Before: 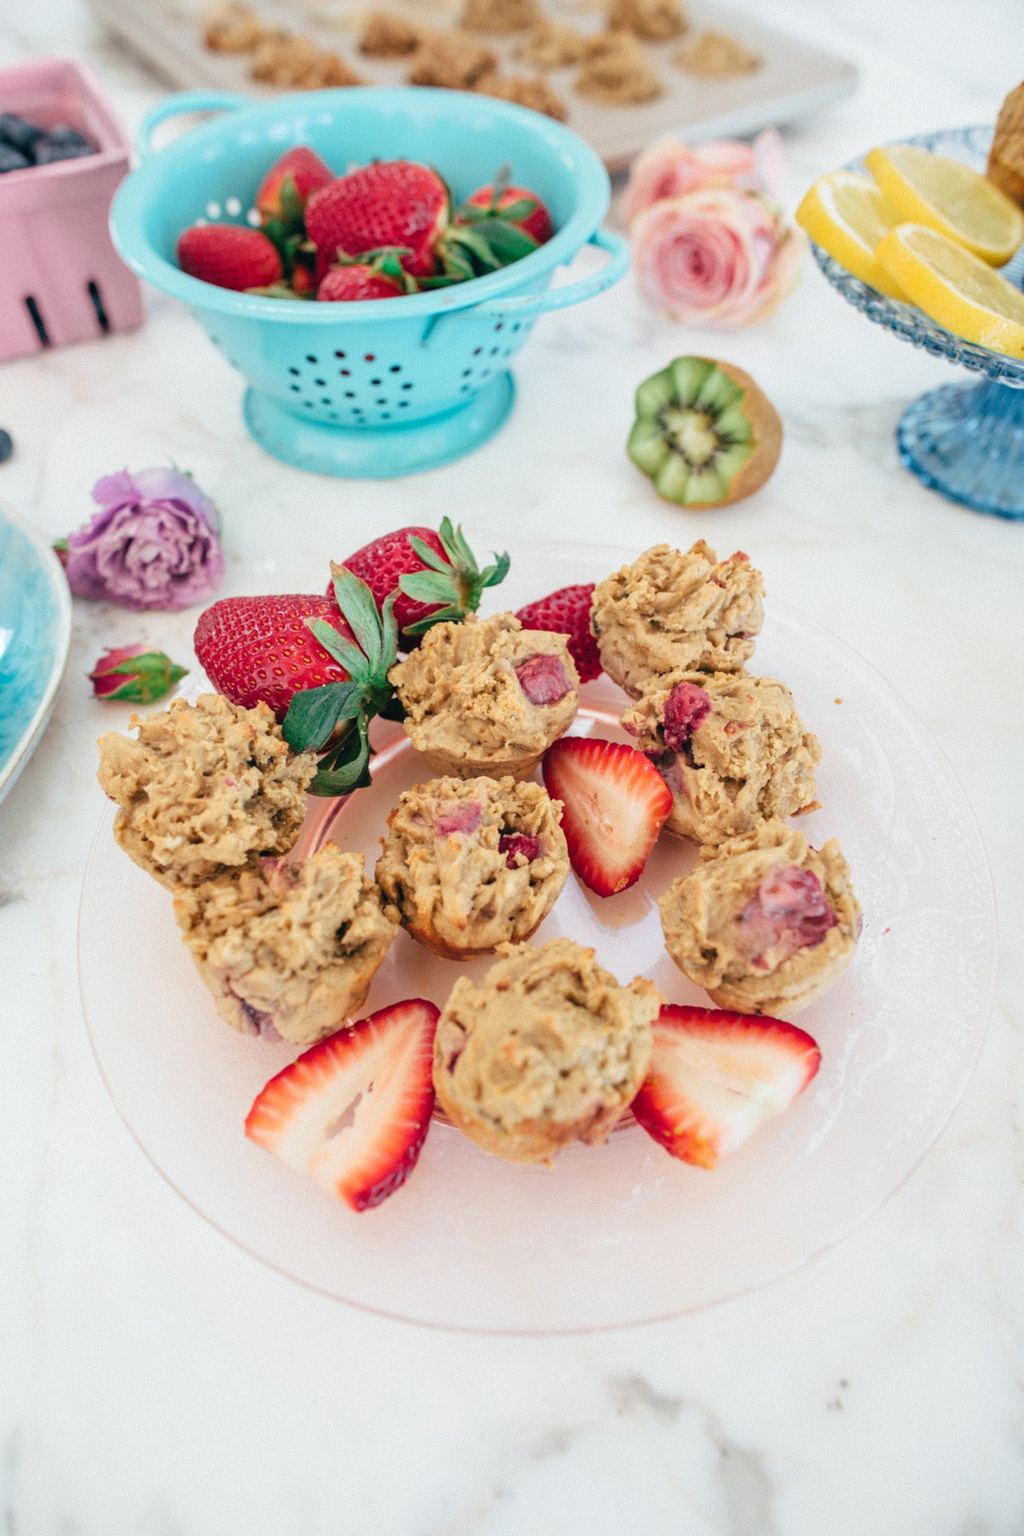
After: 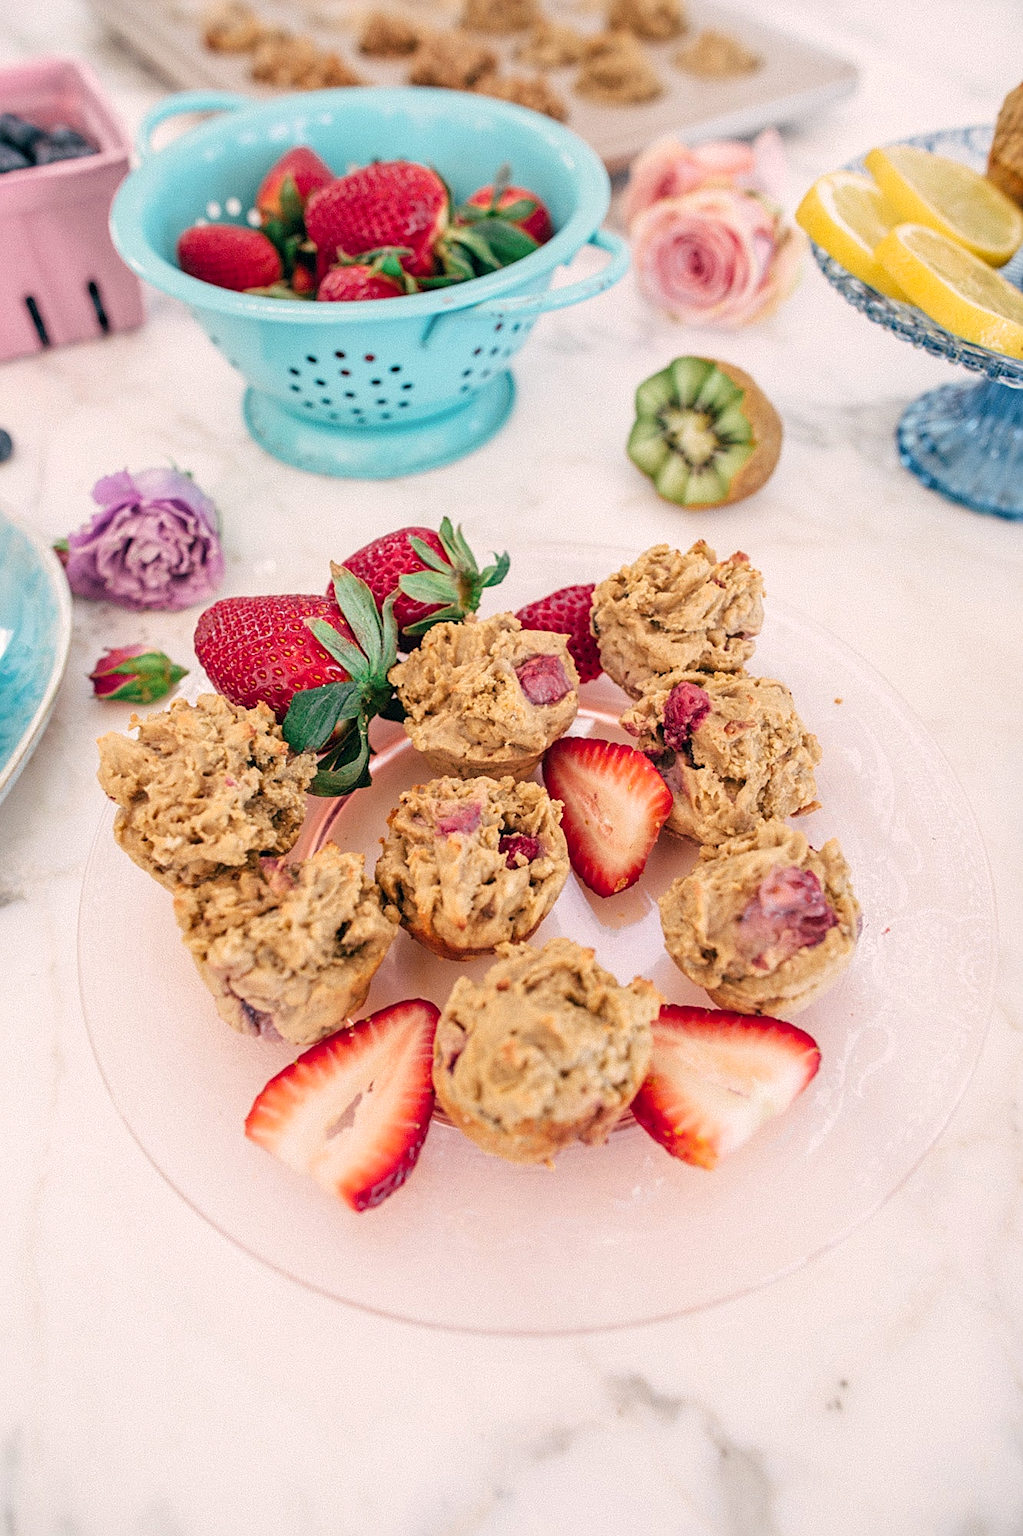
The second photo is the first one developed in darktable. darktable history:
sharpen: on, module defaults
color correction: highlights a* 7.34, highlights b* 4.37
local contrast: highlights 100%, shadows 100%, detail 120%, midtone range 0.2
